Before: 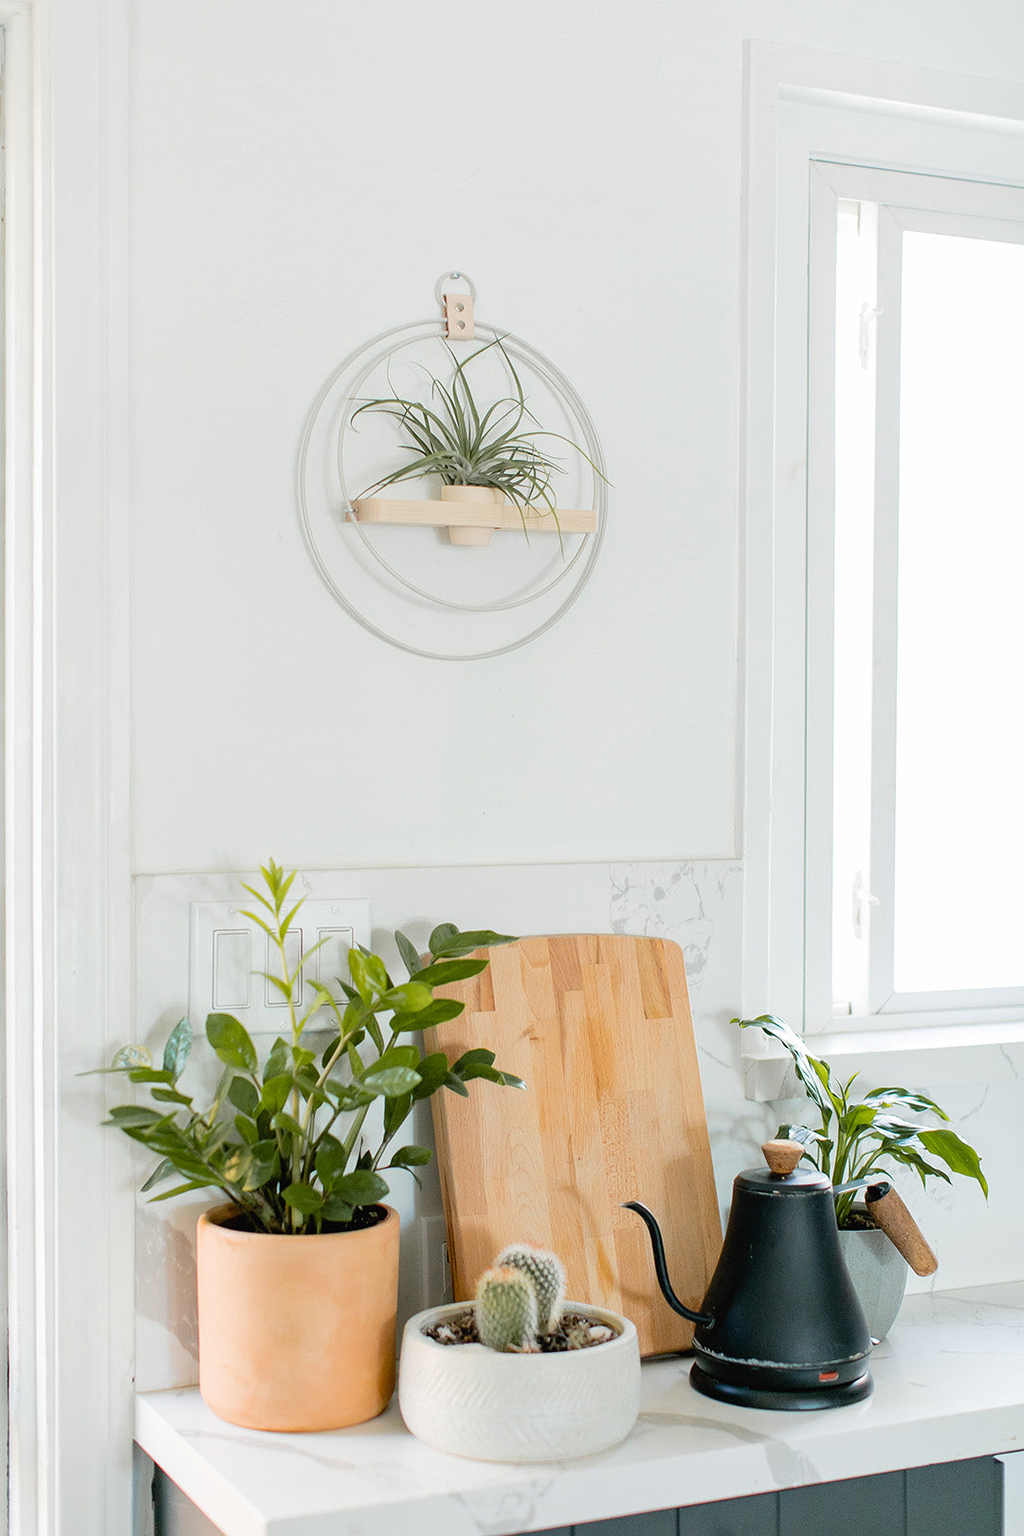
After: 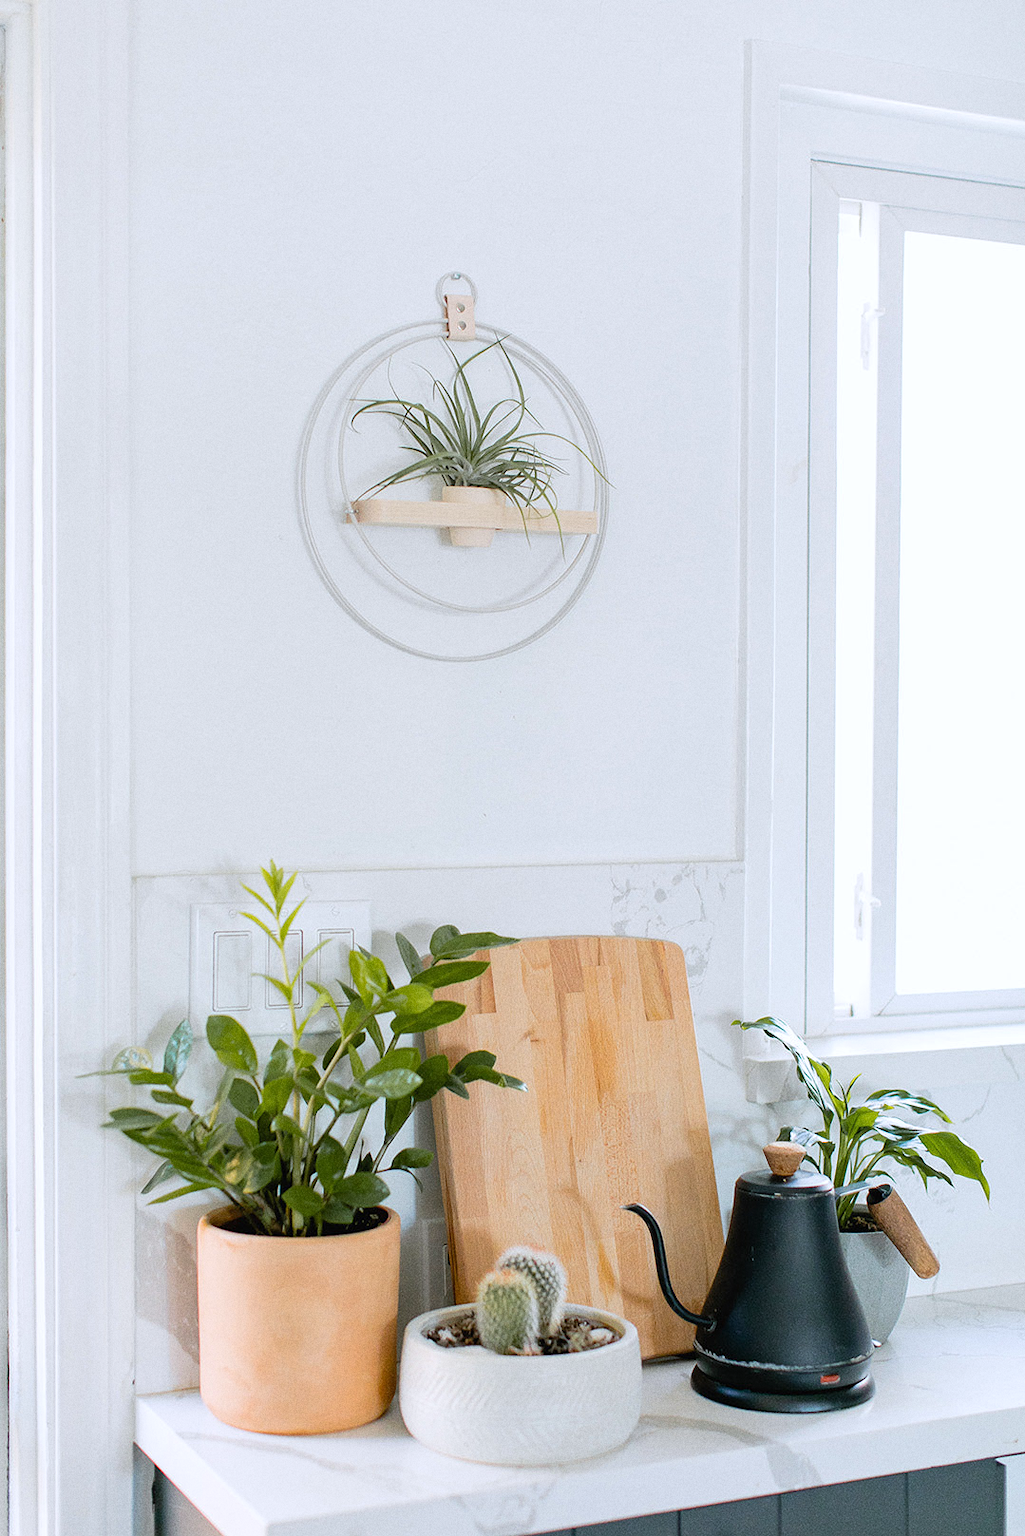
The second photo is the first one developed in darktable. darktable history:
white balance: red 0.984, blue 1.059
crop: top 0.05%, bottom 0.098%
grain: on, module defaults
